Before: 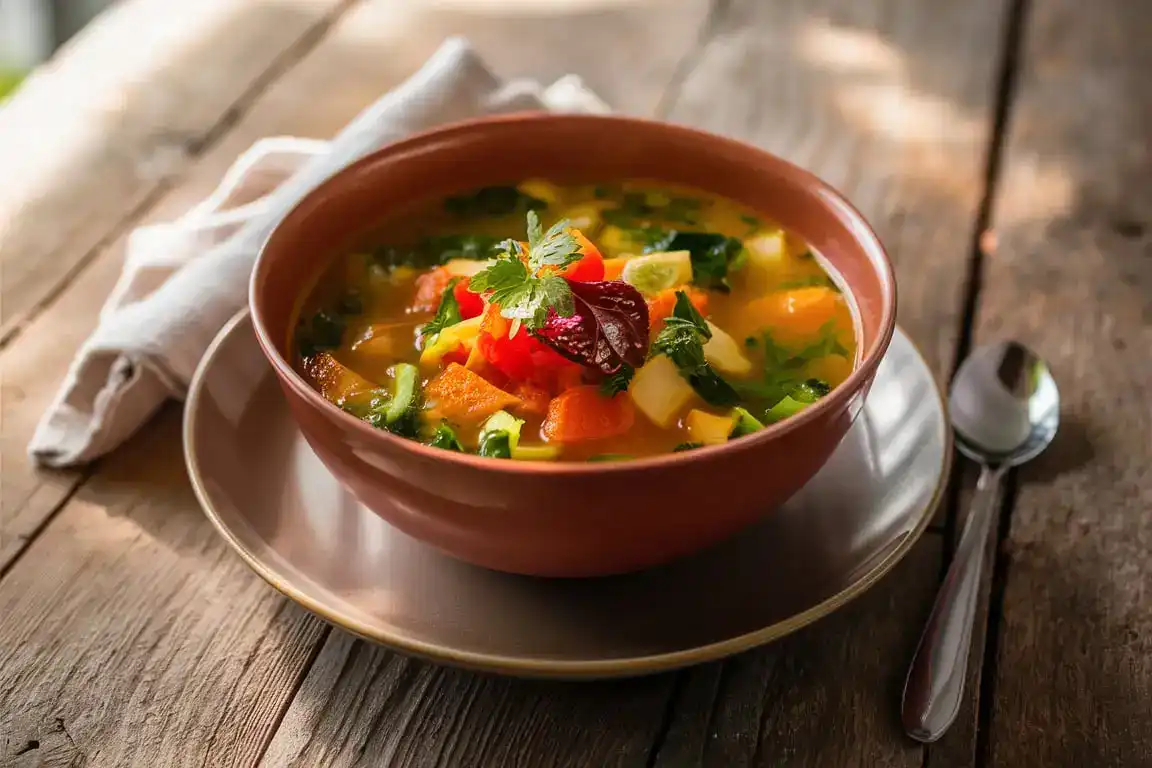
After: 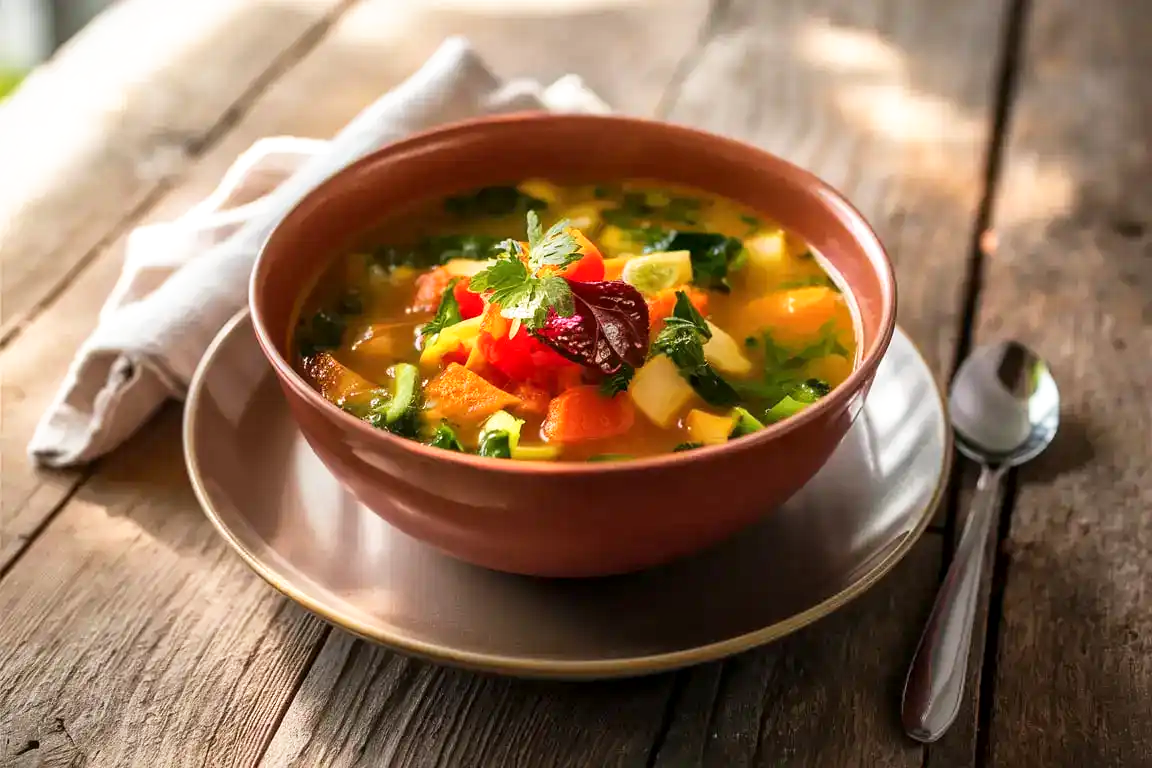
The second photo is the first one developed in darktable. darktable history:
base curve: curves: ch0 [(0, 0) (0.688, 0.865) (1, 1)], preserve colors none
local contrast: mode bilateral grid, contrast 20, coarseness 50, detail 120%, midtone range 0.2
